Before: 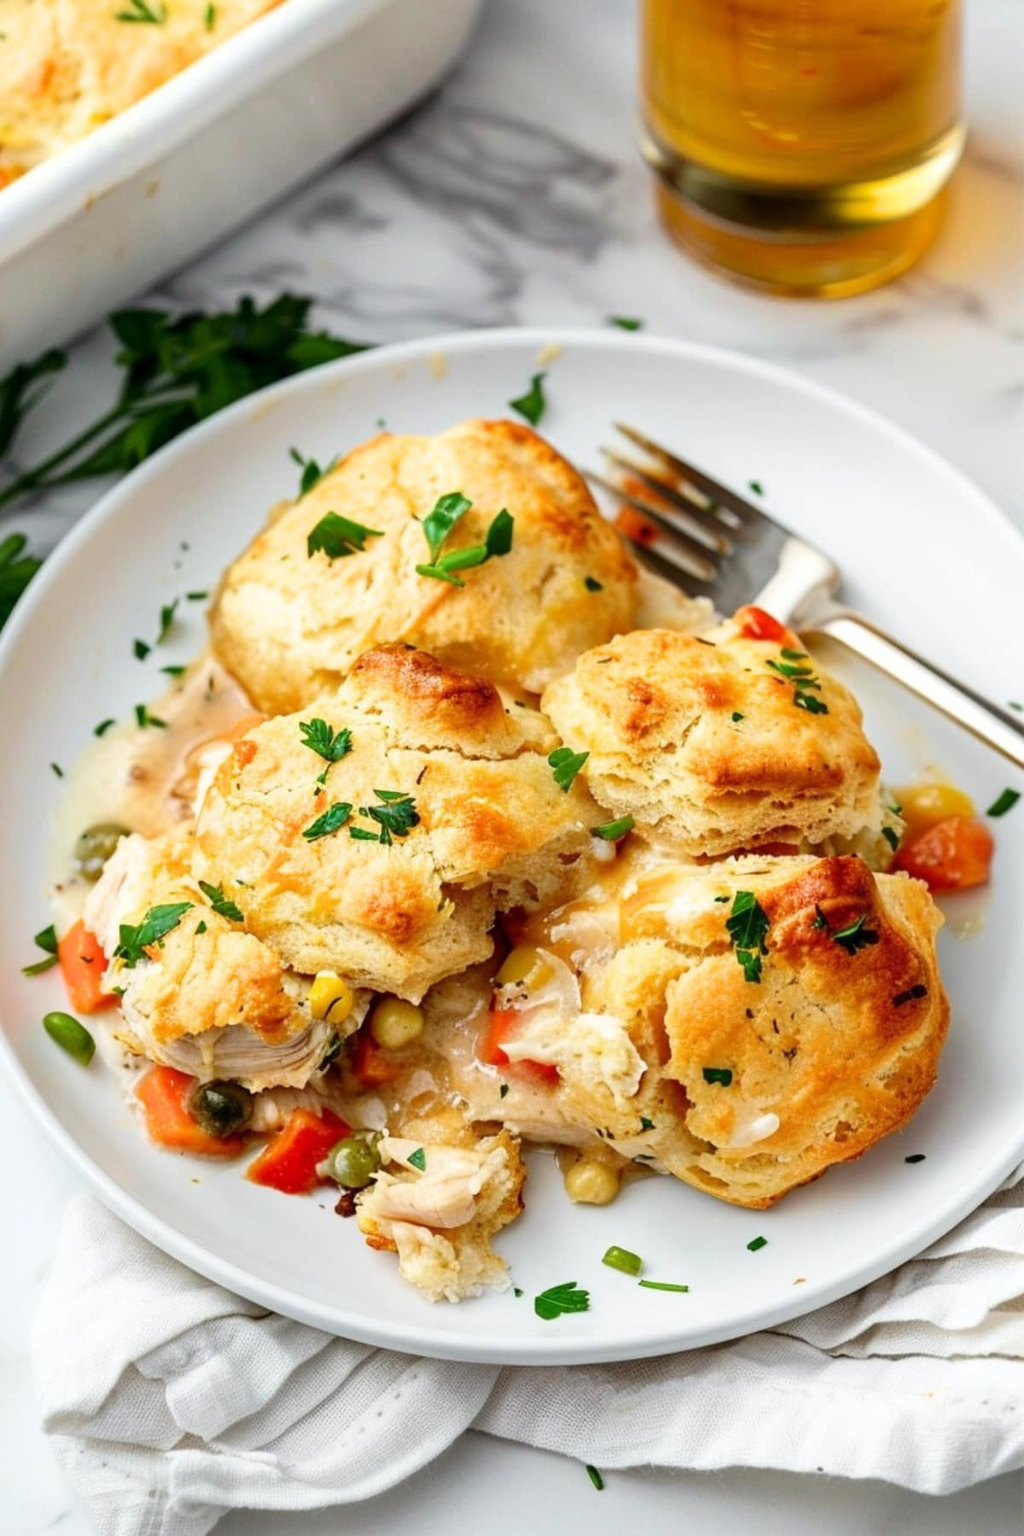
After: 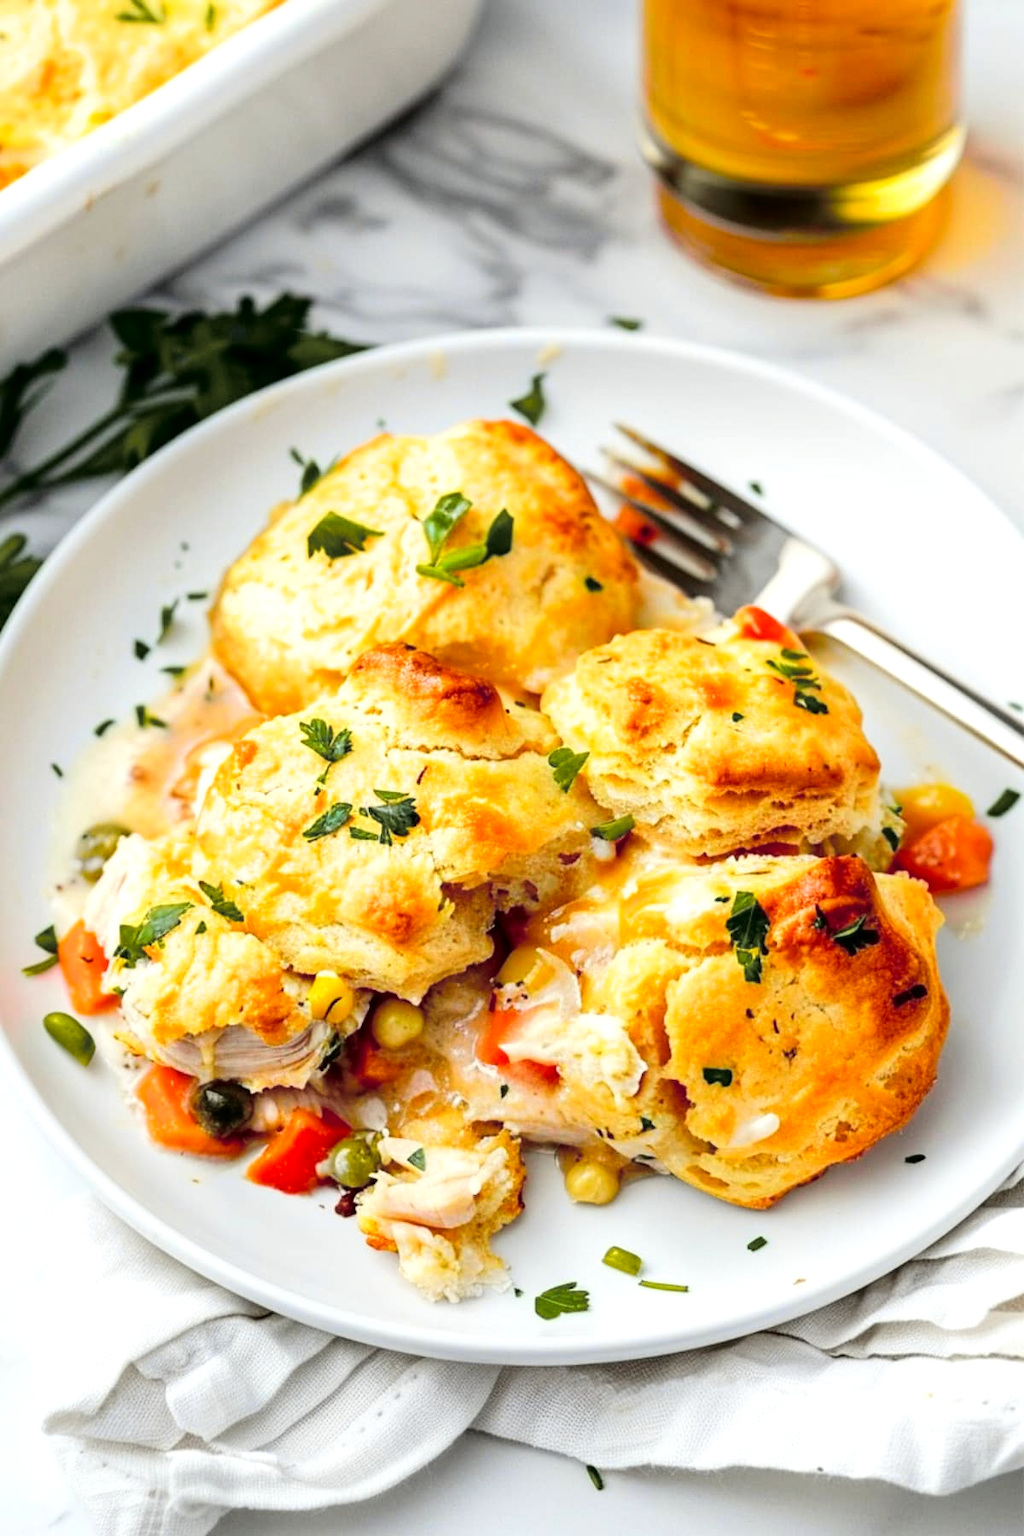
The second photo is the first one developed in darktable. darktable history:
tone curve: curves: ch0 [(0, 0) (0.07, 0.052) (0.23, 0.254) (0.486, 0.53) (0.822, 0.825) (0.994, 0.955)]; ch1 [(0, 0) (0.226, 0.261) (0.379, 0.442) (0.469, 0.472) (0.495, 0.495) (0.514, 0.504) (0.561, 0.568) (0.59, 0.612) (1, 1)]; ch2 [(0, 0) (0.269, 0.299) (0.459, 0.441) (0.498, 0.499) (0.523, 0.52) (0.586, 0.569) (0.635, 0.617) (0.659, 0.681) (0.718, 0.764) (1, 1)], color space Lab, independent channels, preserve colors none
tone equalizer: -8 EV -0.417 EV, -7 EV -0.389 EV, -6 EV -0.333 EV, -5 EV -0.222 EV, -3 EV 0.222 EV, -2 EV 0.333 EV, -1 EV 0.389 EV, +0 EV 0.417 EV, edges refinement/feathering 500, mask exposure compensation -1.57 EV, preserve details no
